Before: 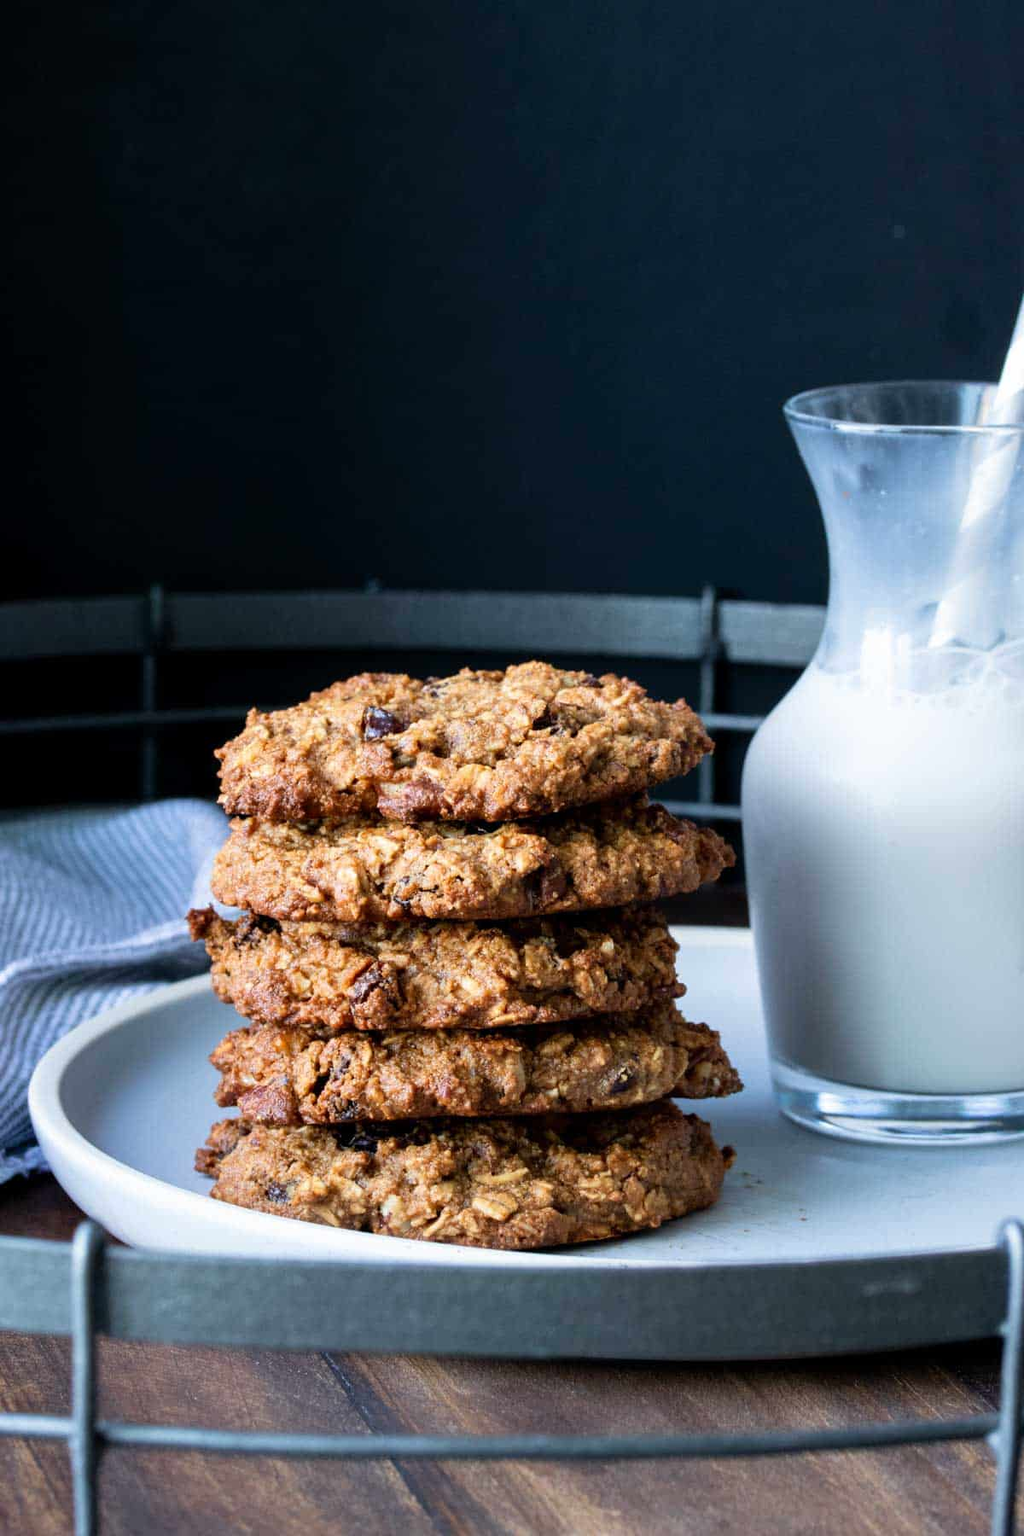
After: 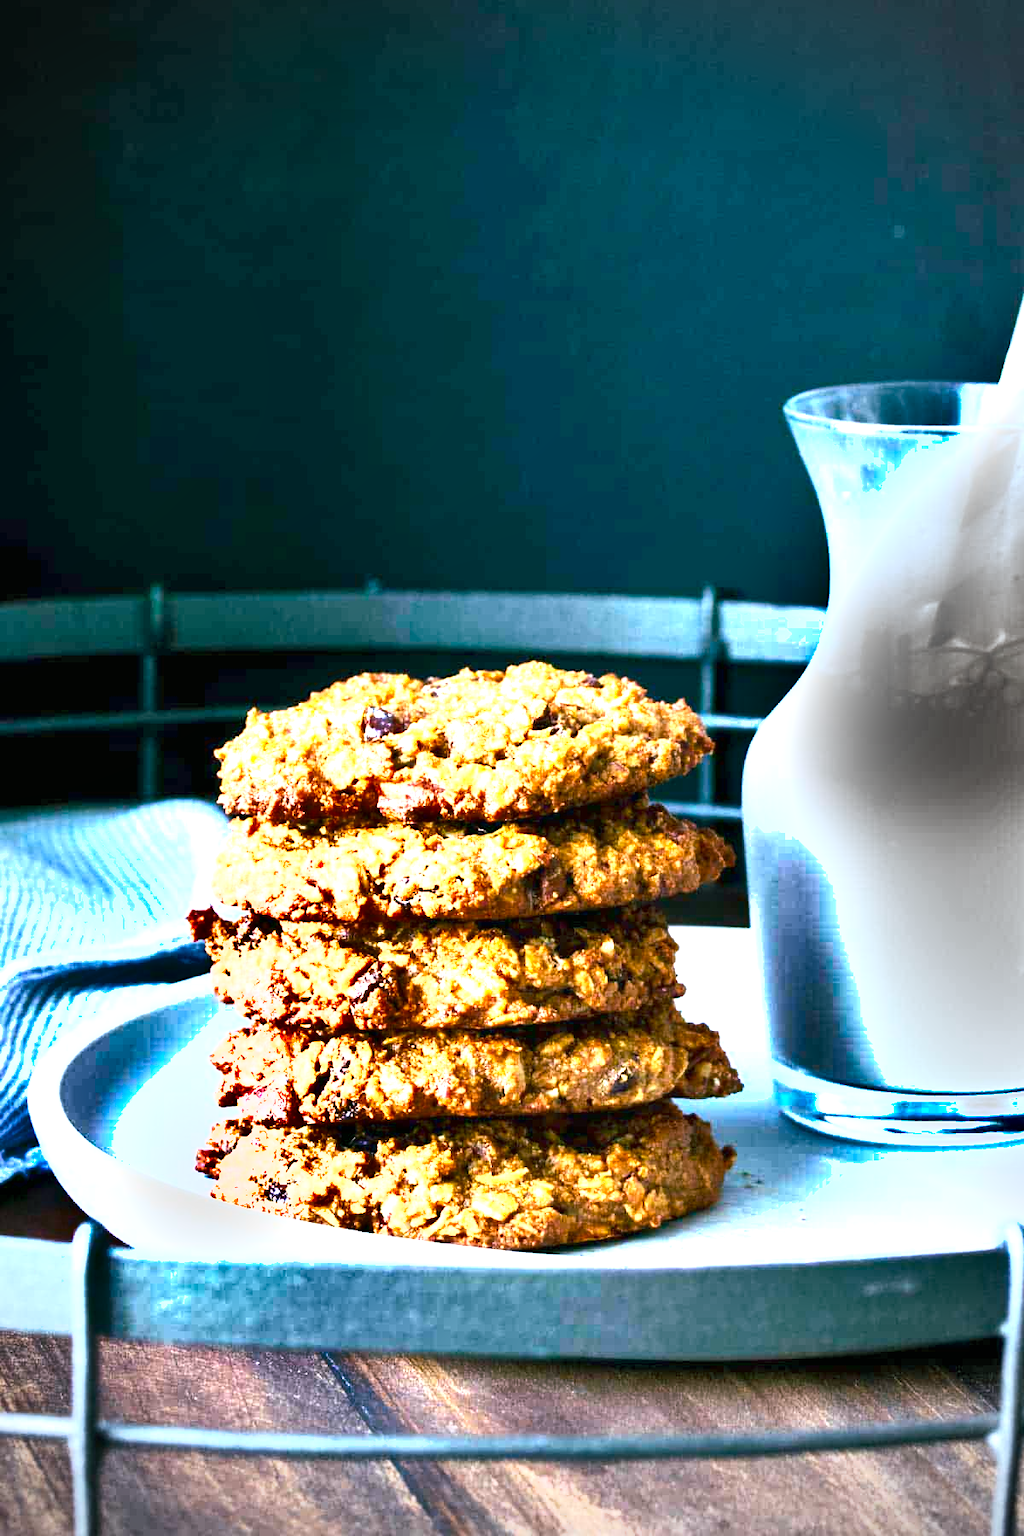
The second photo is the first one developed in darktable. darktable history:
vignetting: fall-off radius 32.8%
exposure: black level correction 0, exposure 1.913 EV, compensate highlight preservation false
tone curve: curves: ch0 [(0, 0) (0.003, 0.003) (0.011, 0.011) (0.025, 0.025) (0.044, 0.045) (0.069, 0.07) (0.1, 0.1) (0.136, 0.137) (0.177, 0.179) (0.224, 0.226) (0.277, 0.279) (0.335, 0.338) (0.399, 0.402) (0.468, 0.472) (0.543, 0.547) (0.623, 0.628) (0.709, 0.715) (0.801, 0.807) (0.898, 0.902) (1, 1)], preserve colors none
color balance rgb: shadows lift › chroma 12.026%, shadows lift › hue 133.51°, perceptual saturation grading › global saturation 0.381%, global vibrance 45.178%
shadows and highlights: radius 108.09, shadows 23.52, highlights -59.22, low approximation 0.01, soften with gaussian
